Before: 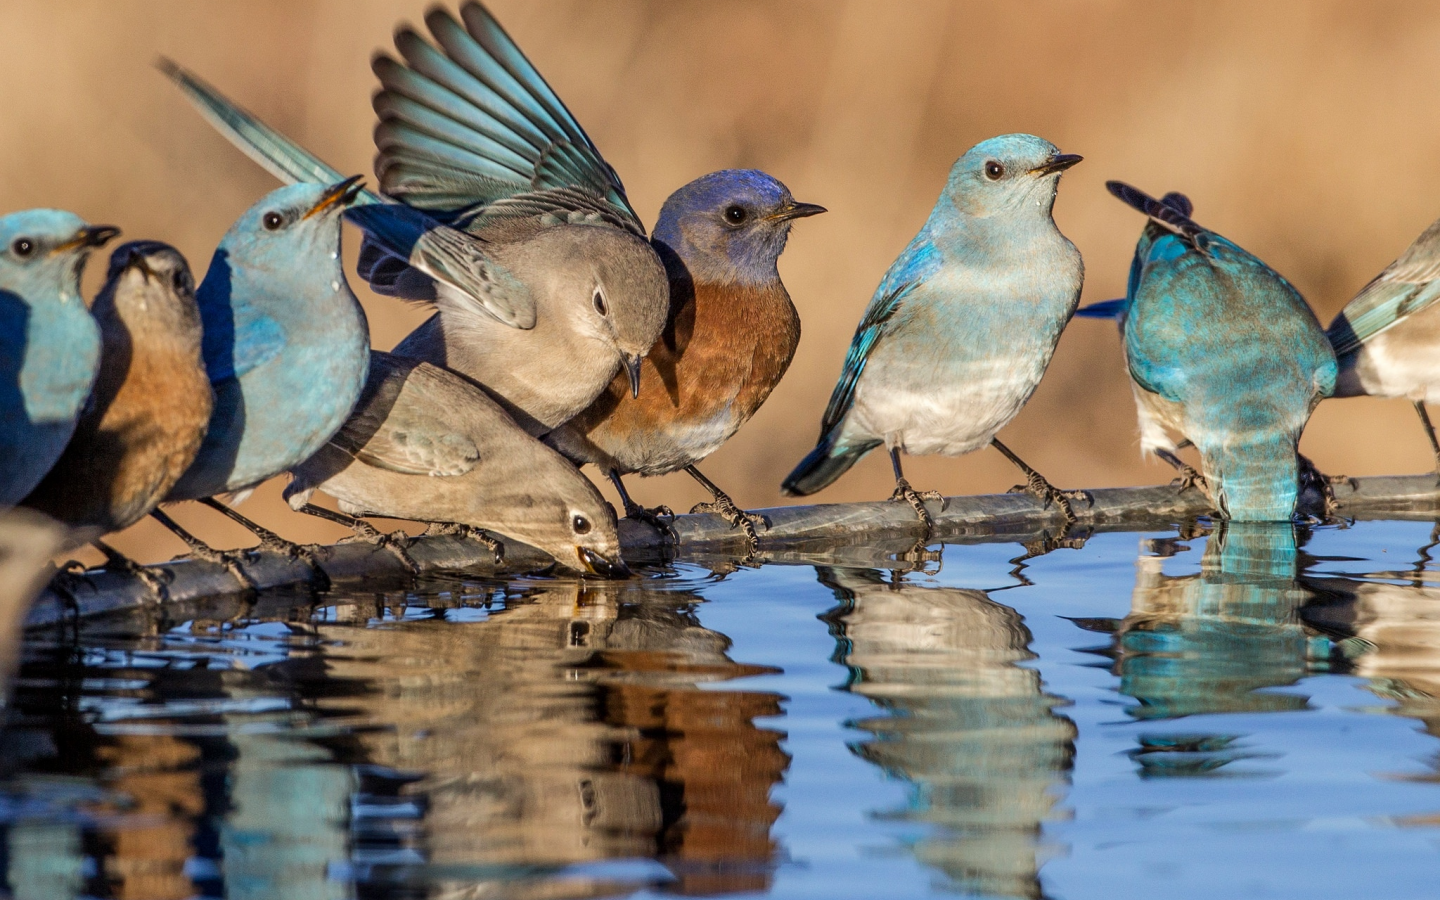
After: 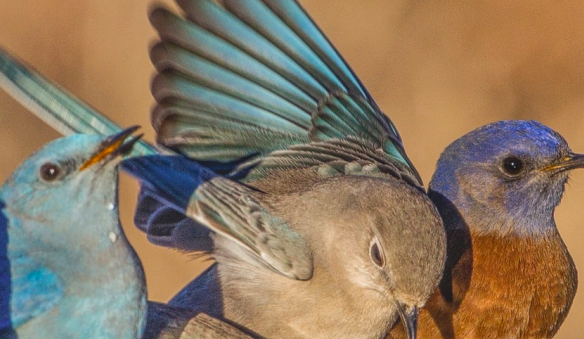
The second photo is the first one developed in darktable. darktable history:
crop: left 15.504%, top 5.446%, right 43.91%, bottom 56.823%
local contrast: highlights 71%, shadows 12%, midtone range 0.198
tone equalizer: on, module defaults
shadows and highlights: radius 127.21, shadows 30.57, highlights -31.18, low approximation 0.01, soften with gaussian
color balance rgb: shadows lift › hue 85.48°, highlights gain › chroma 0.199%, highlights gain › hue 331.54°, perceptual saturation grading › global saturation 19.616%, perceptual brilliance grading › global brilliance -1.289%, perceptual brilliance grading › highlights -1.354%, perceptual brilliance grading › mid-tones -1.943%, perceptual brilliance grading › shadows -1.35%
